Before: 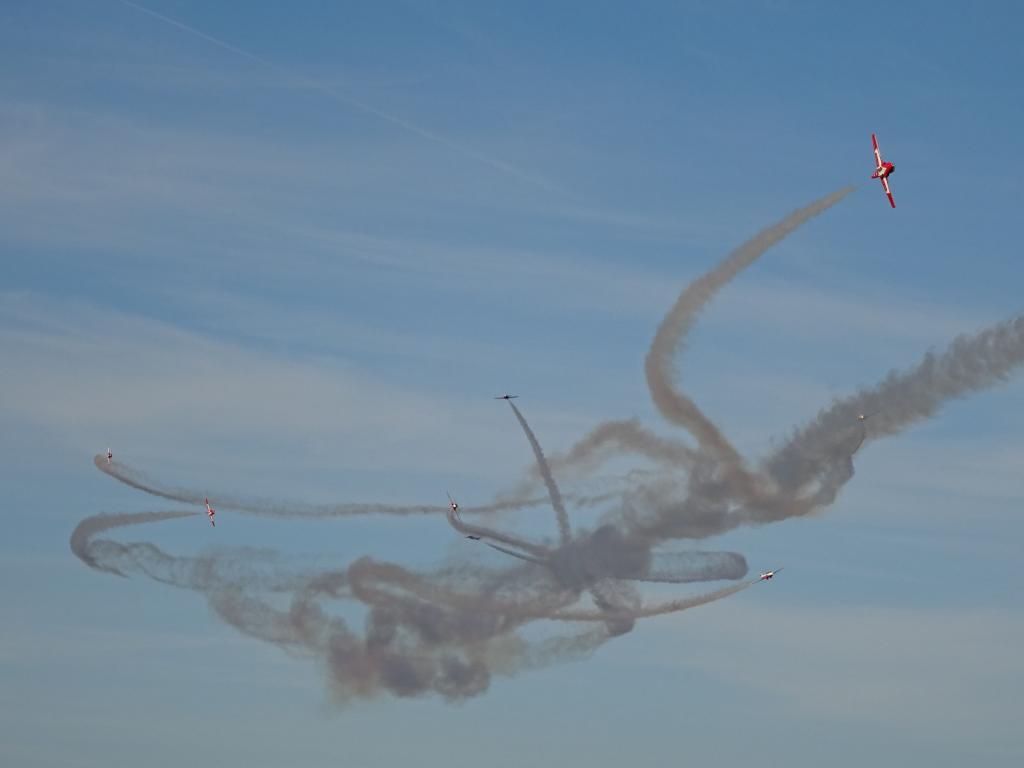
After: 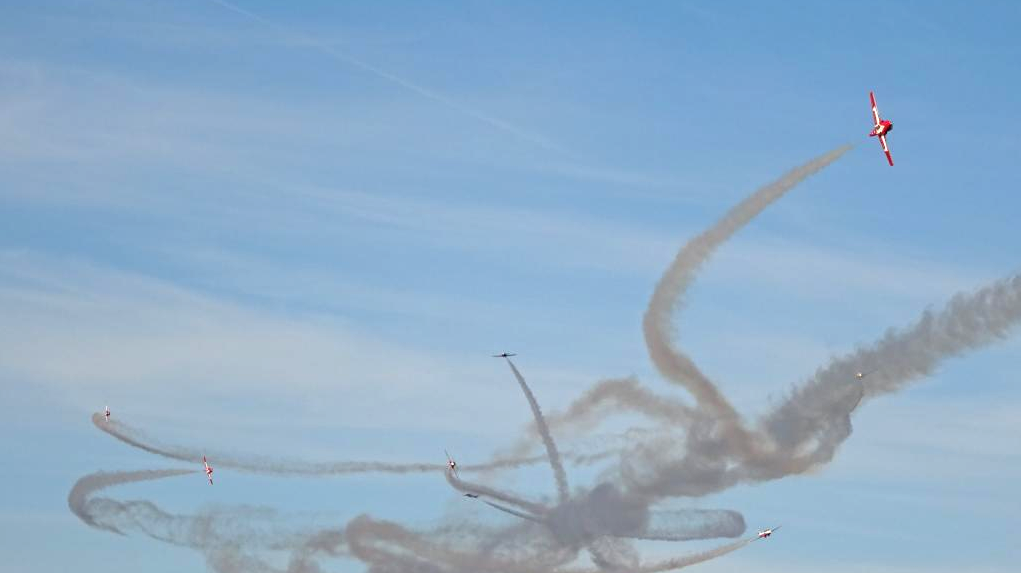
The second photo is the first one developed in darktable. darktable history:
exposure: exposure 0.754 EV, compensate highlight preservation false
crop: left 0.279%, top 5.469%, bottom 19.815%
